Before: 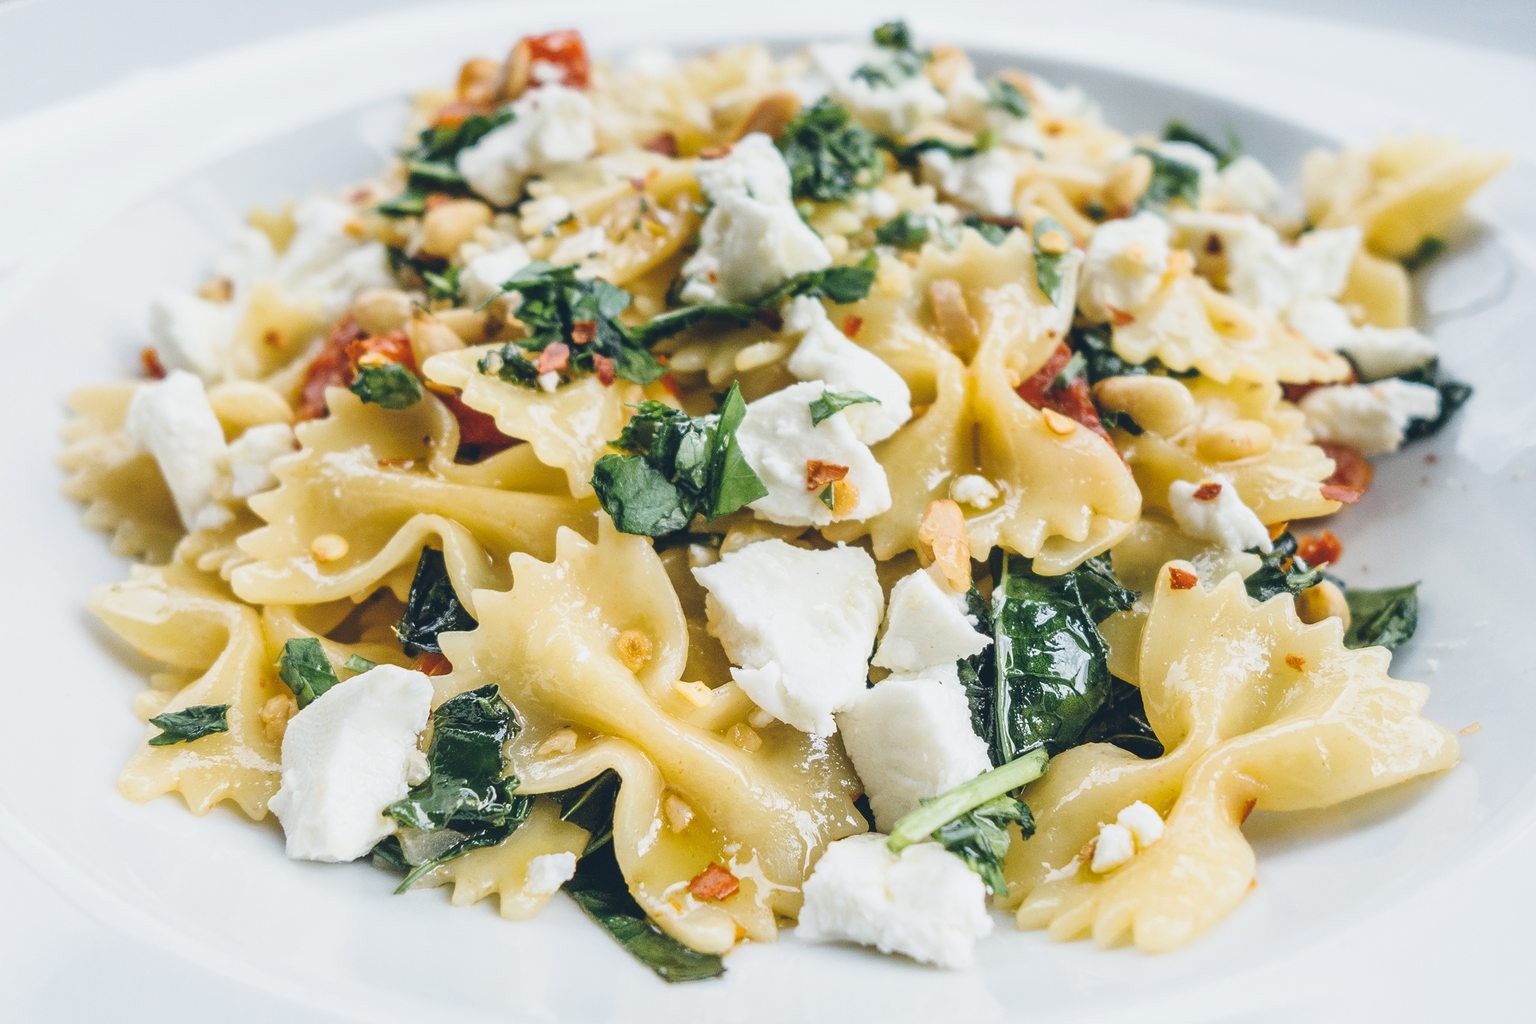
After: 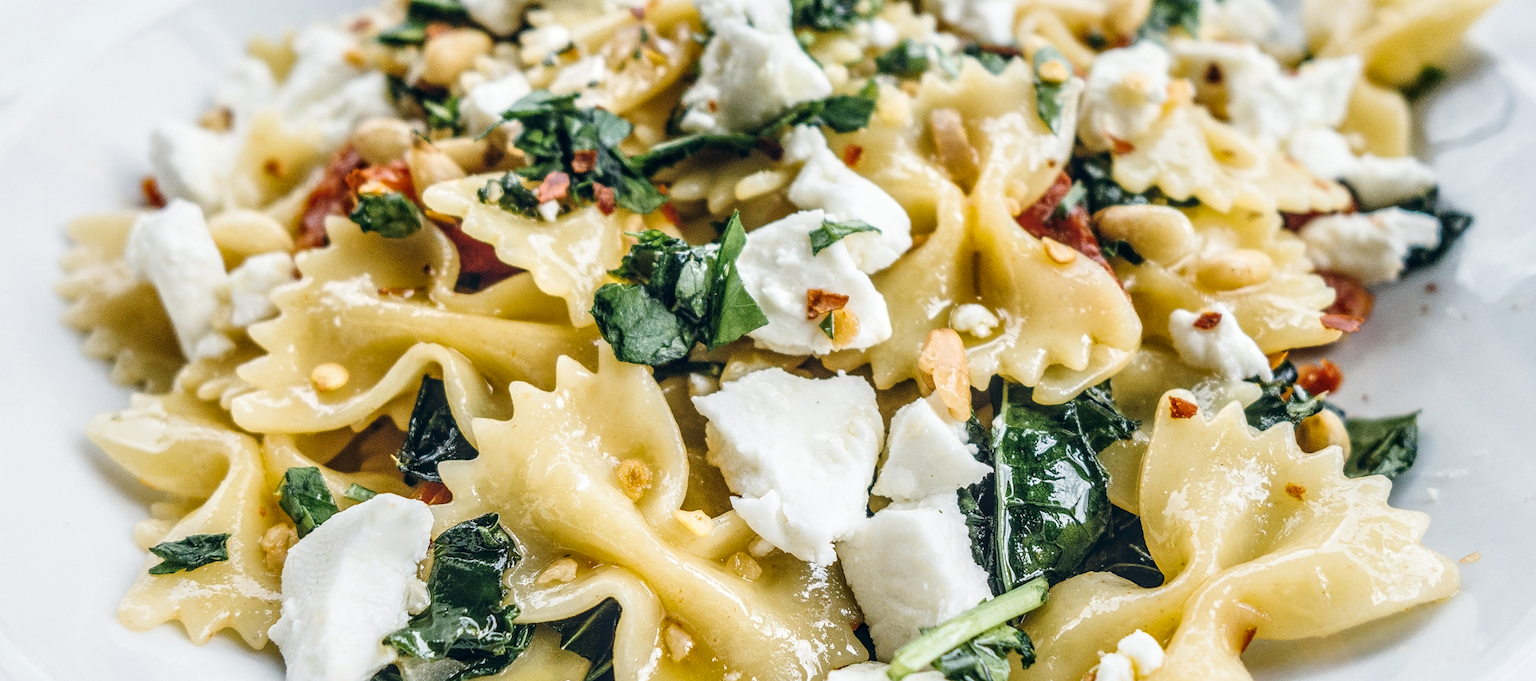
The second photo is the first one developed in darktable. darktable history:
crop: top 16.769%, bottom 16.678%
tone equalizer: smoothing 1
local contrast: highlights 27%, detail 150%
